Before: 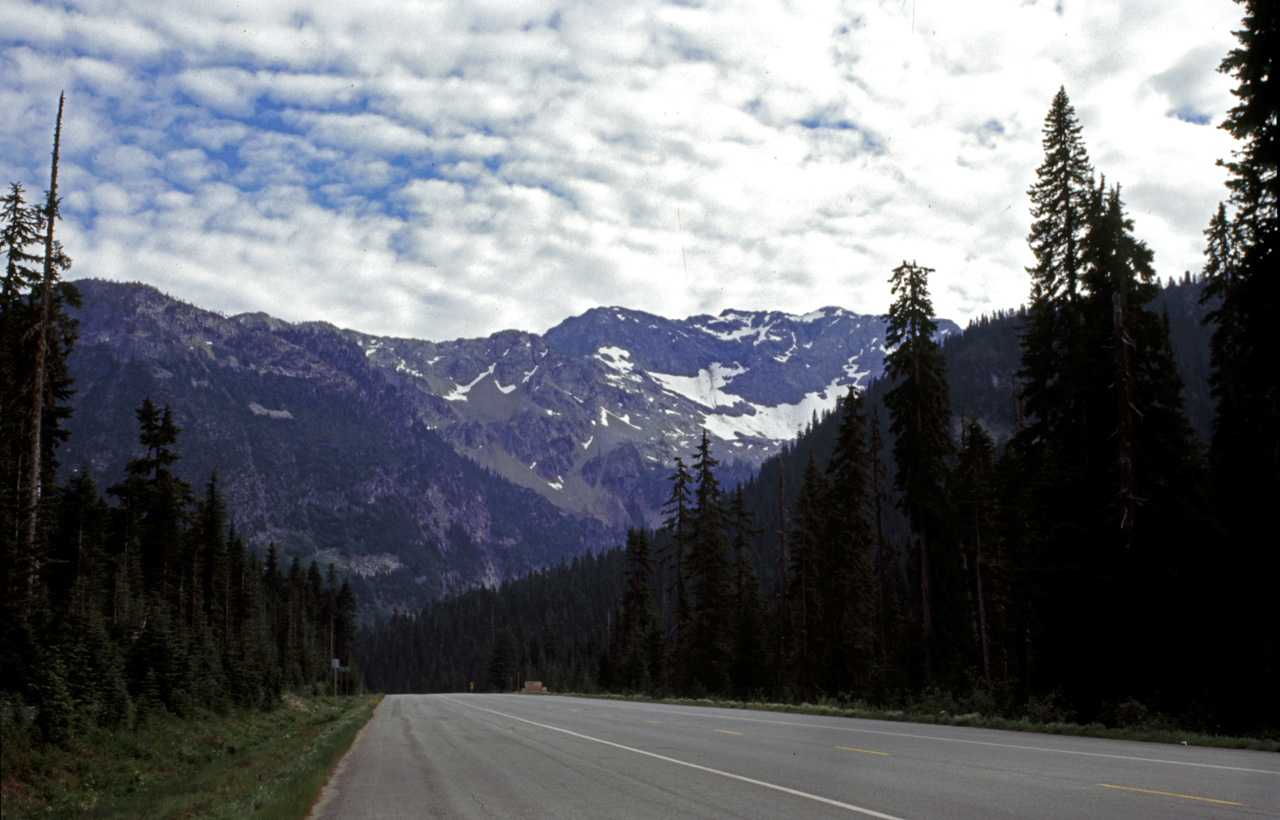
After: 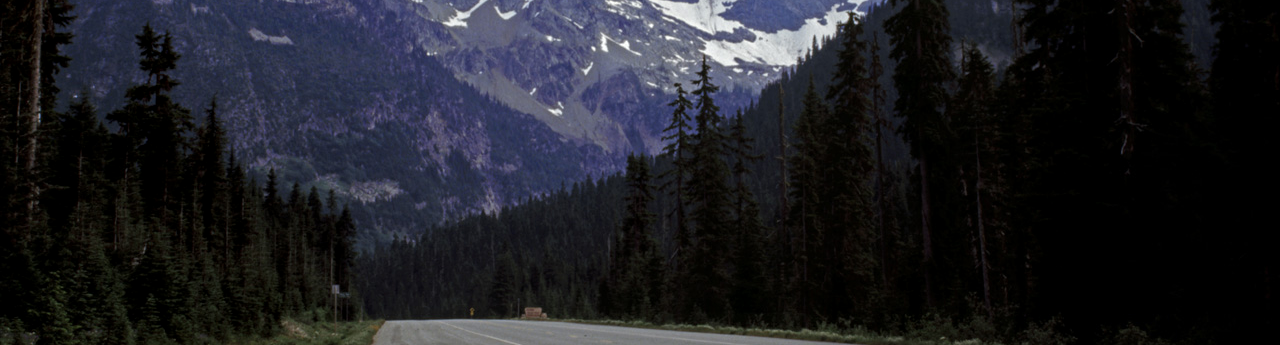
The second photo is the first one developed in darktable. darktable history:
local contrast: detail 118%
crop: top 45.685%, bottom 12.135%
